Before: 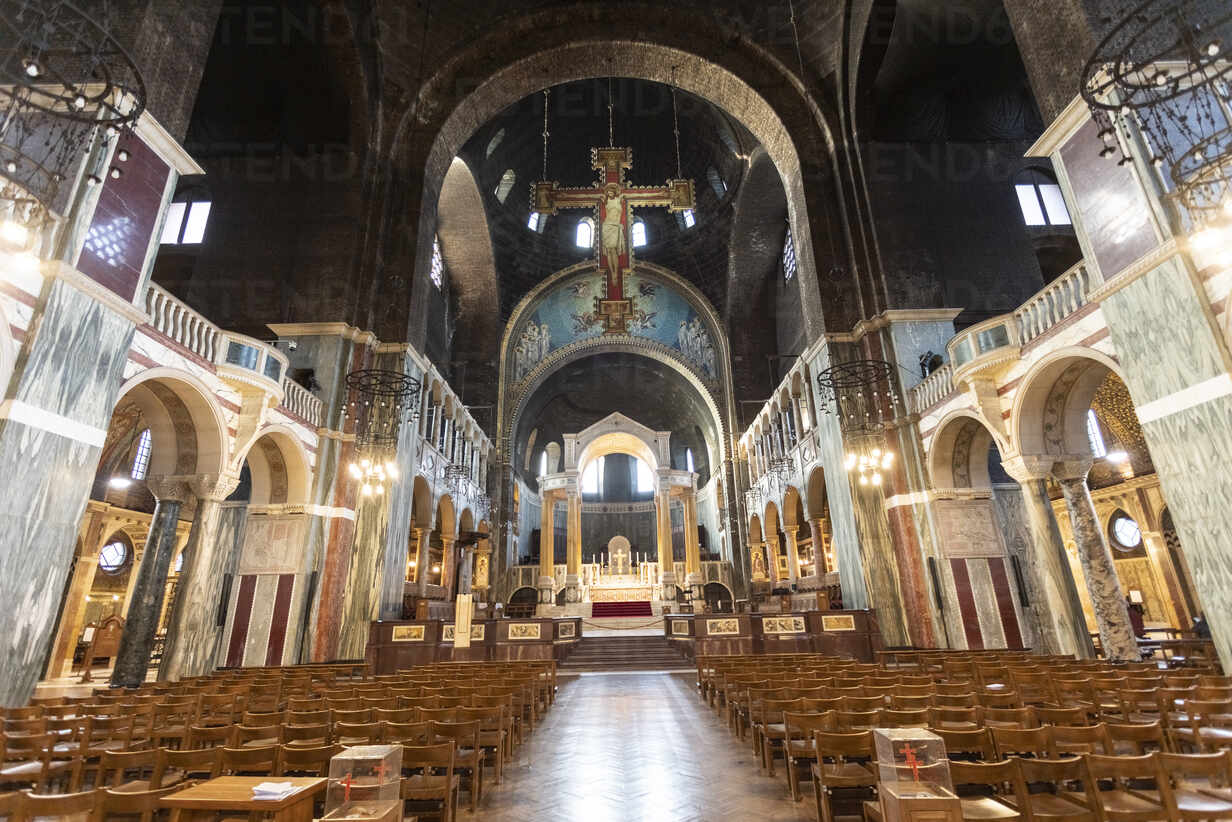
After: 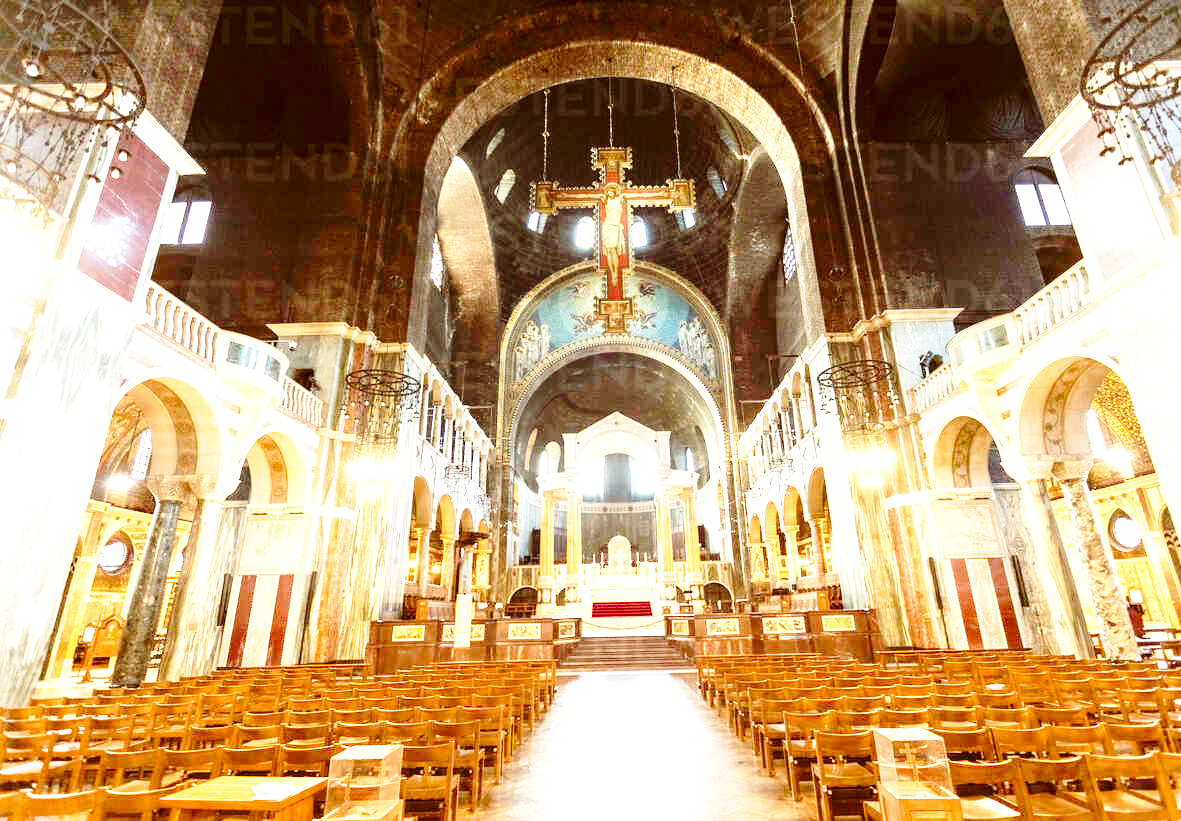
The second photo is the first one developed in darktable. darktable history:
base curve: curves: ch0 [(0, 0) (0.028, 0.03) (0.121, 0.232) (0.46, 0.748) (0.859, 0.968) (1, 1)], preserve colors none
color balance: lift [1.001, 1.007, 1, 0.993], gamma [1.023, 1.026, 1.01, 0.974], gain [0.964, 1.059, 1.073, 0.927]
crop: right 4.126%, bottom 0.031%
exposure: black level correction 0, exposure 1.3 EV, compensate exposure bias true, compensate highlight preservation false
